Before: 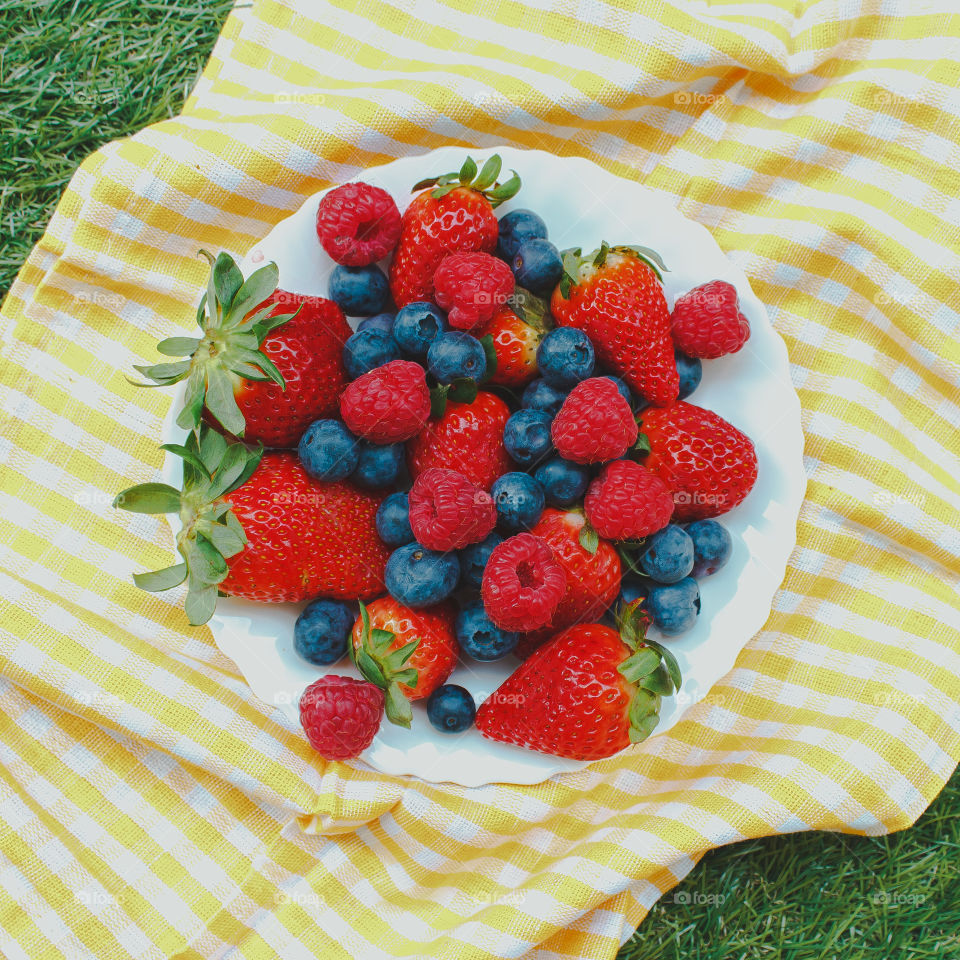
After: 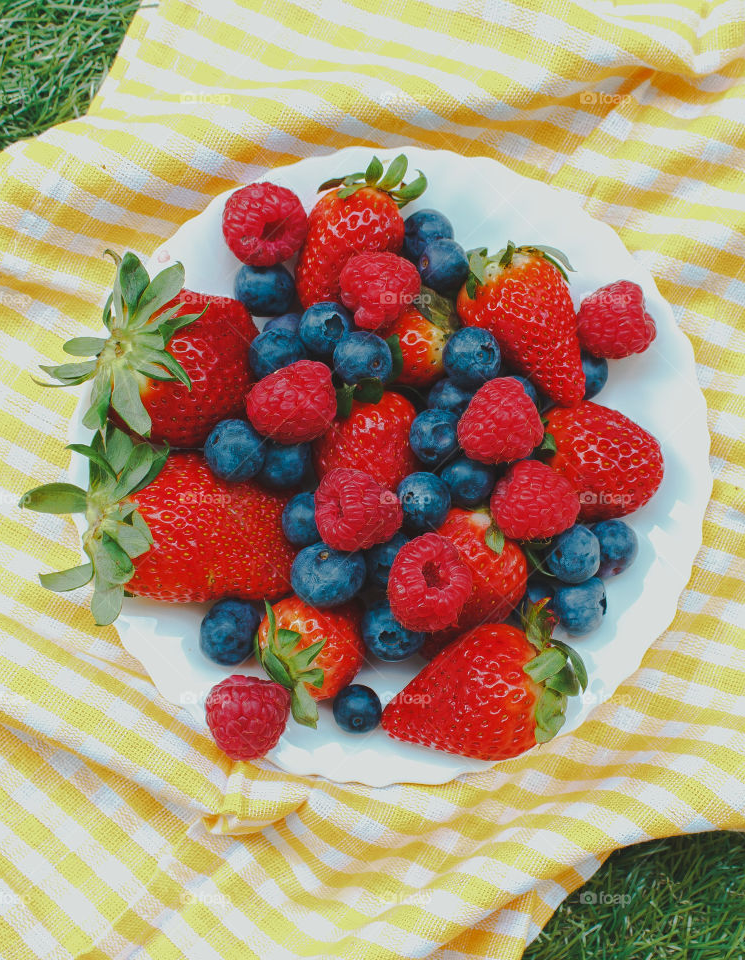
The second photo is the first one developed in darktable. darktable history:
crop: left 9.863%, right 12.53%
